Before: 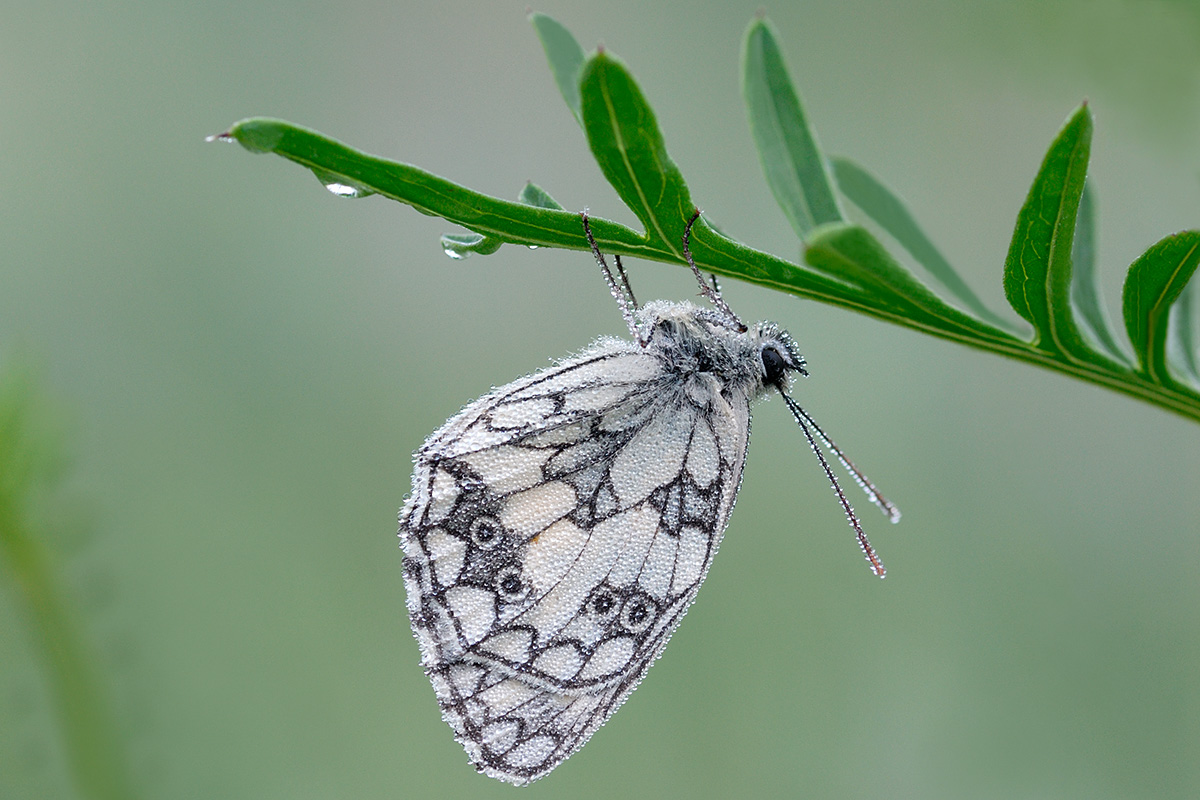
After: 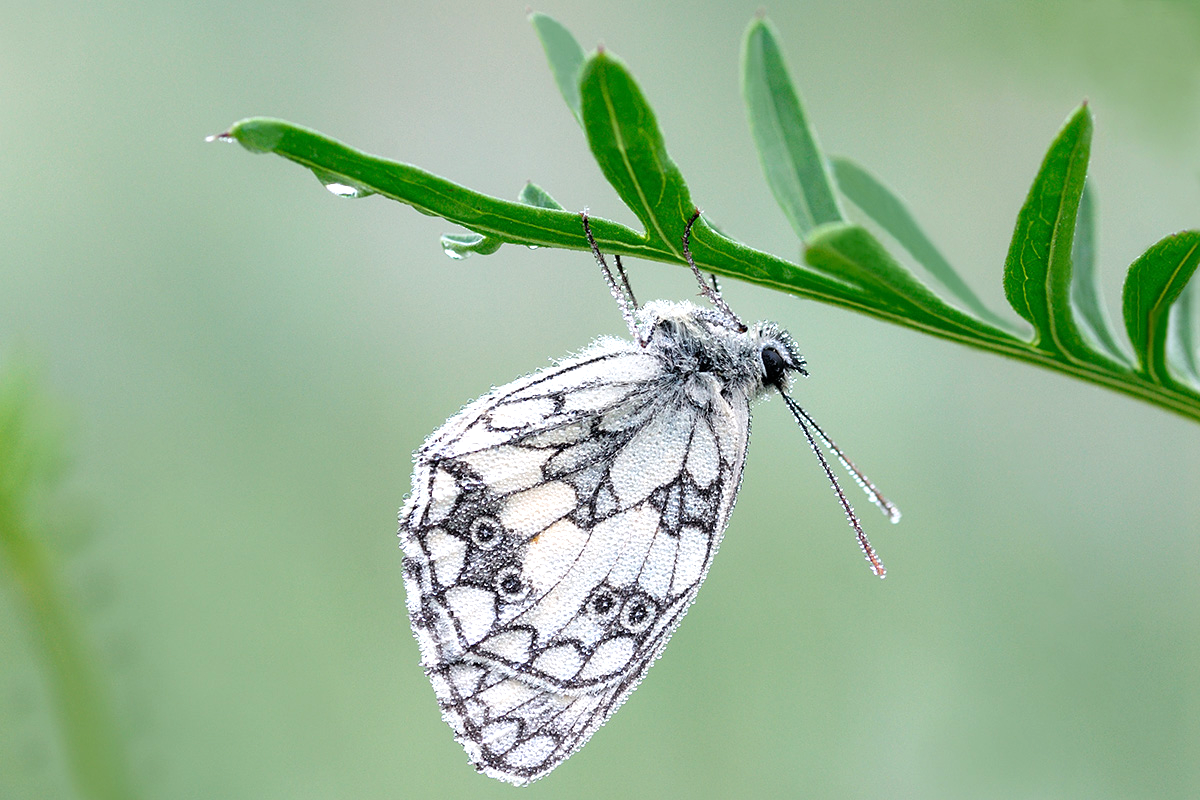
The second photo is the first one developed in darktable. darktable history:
tone equalizer: -8 EV -0.752 EV, -7 EV -0.708 EV, -6 EV -0.592 EV, -5 EV -0.406 EV, -3 EV 0.399 EV, -2 EV 0.6 EV, -1 EV 0.692 EV, +0 EV 0.727 EV
